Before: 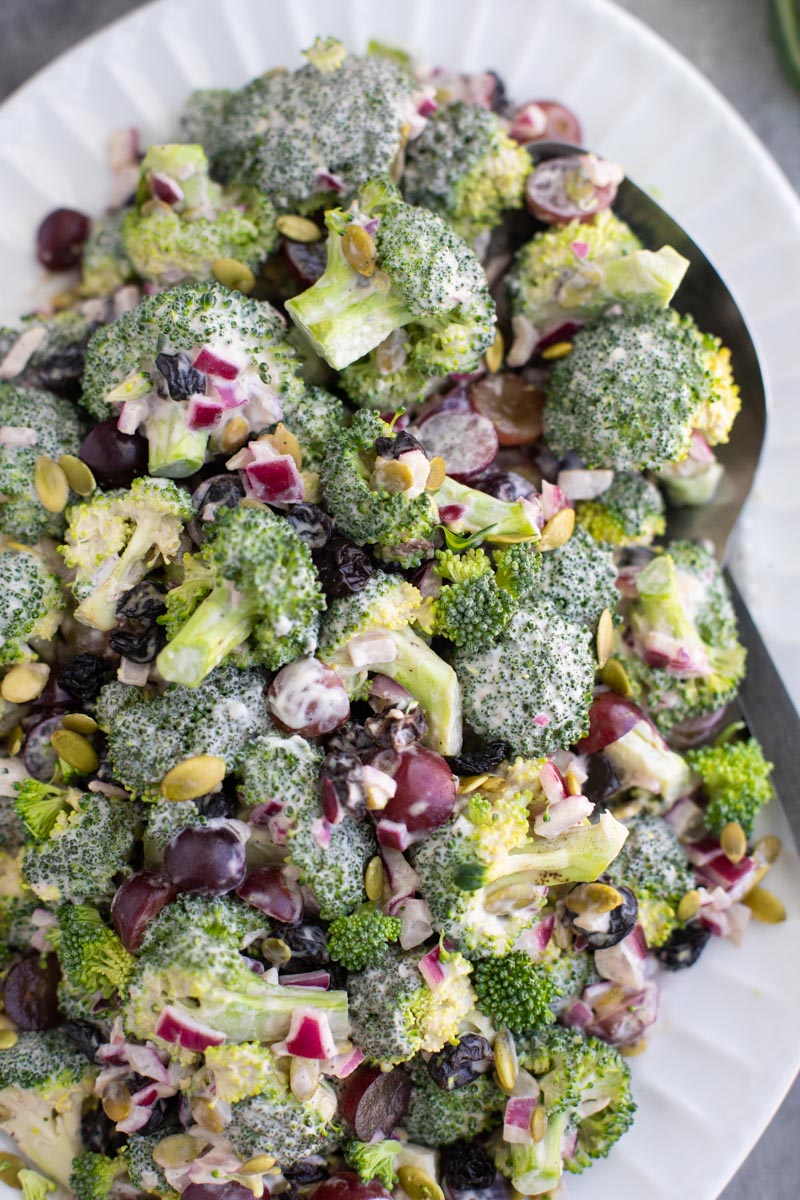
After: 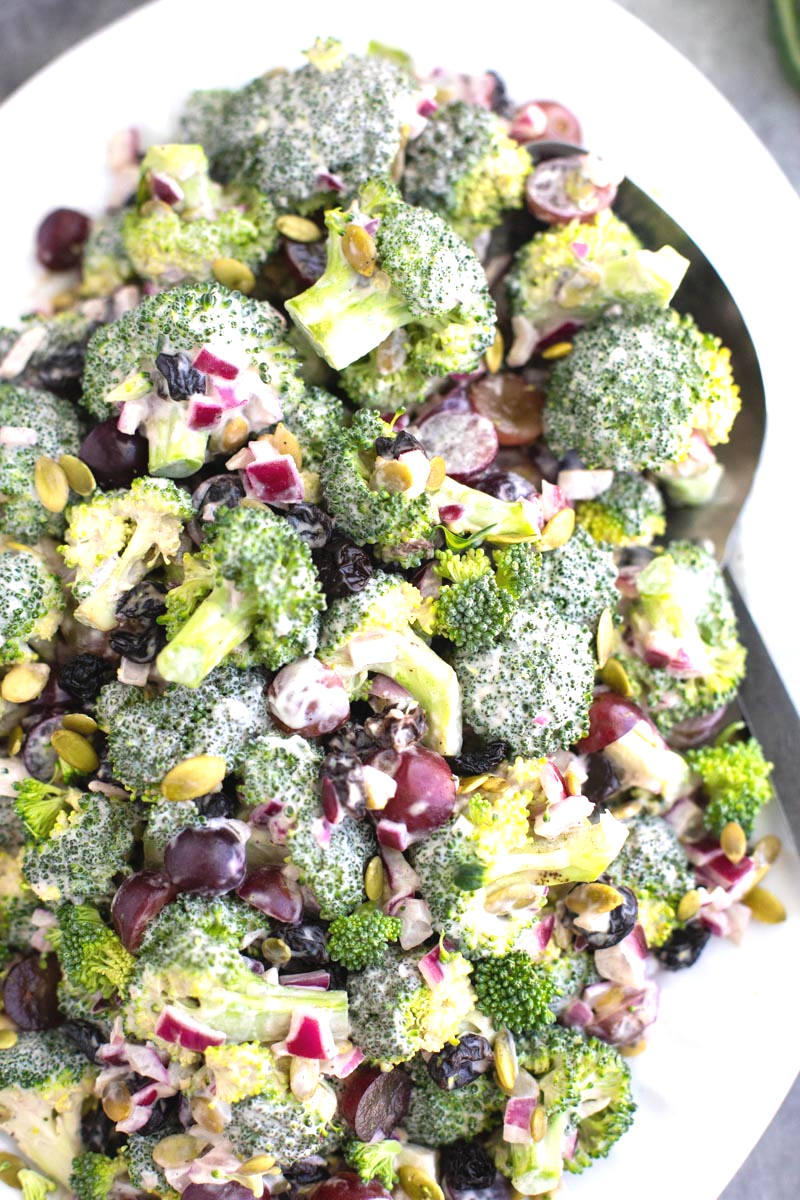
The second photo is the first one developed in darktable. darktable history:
exposure: black level correction -0.002, exposure 0.704 EV, compensate highlight preservation false
